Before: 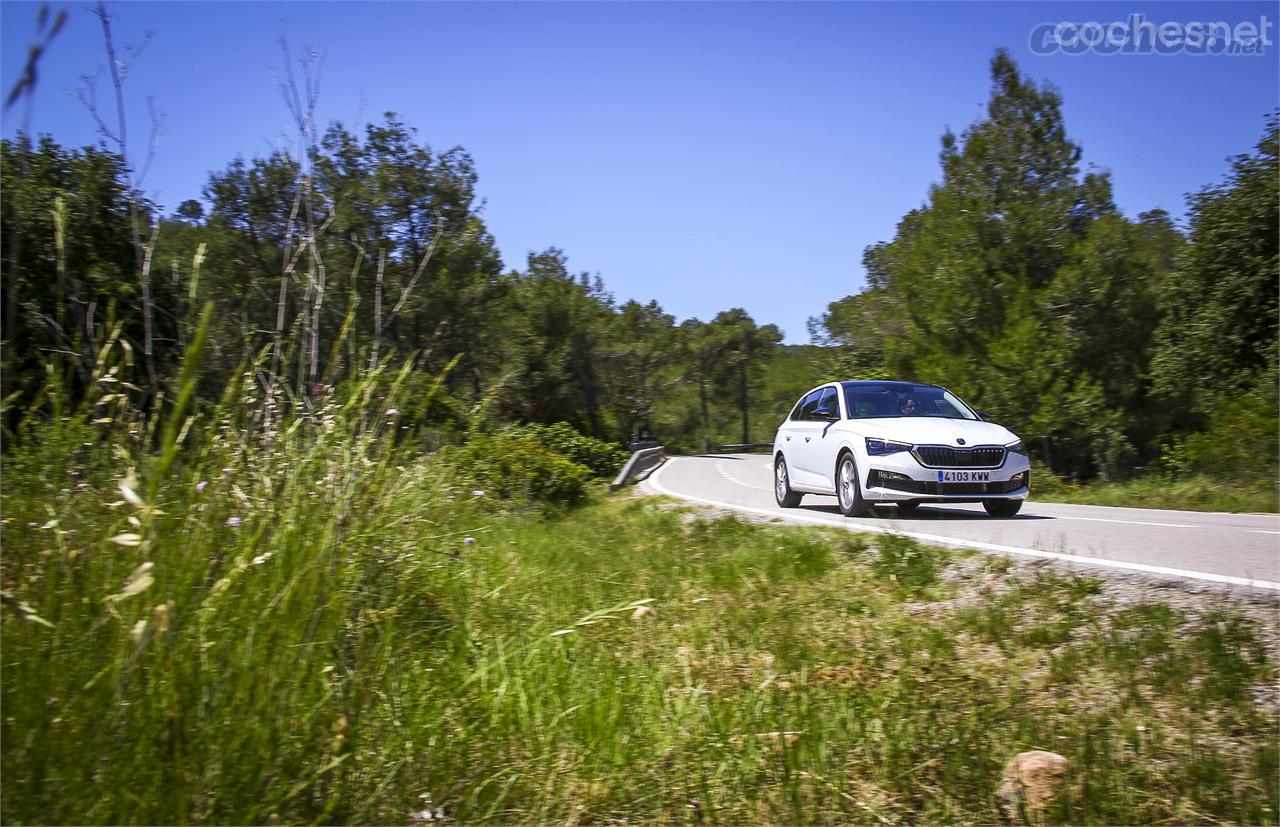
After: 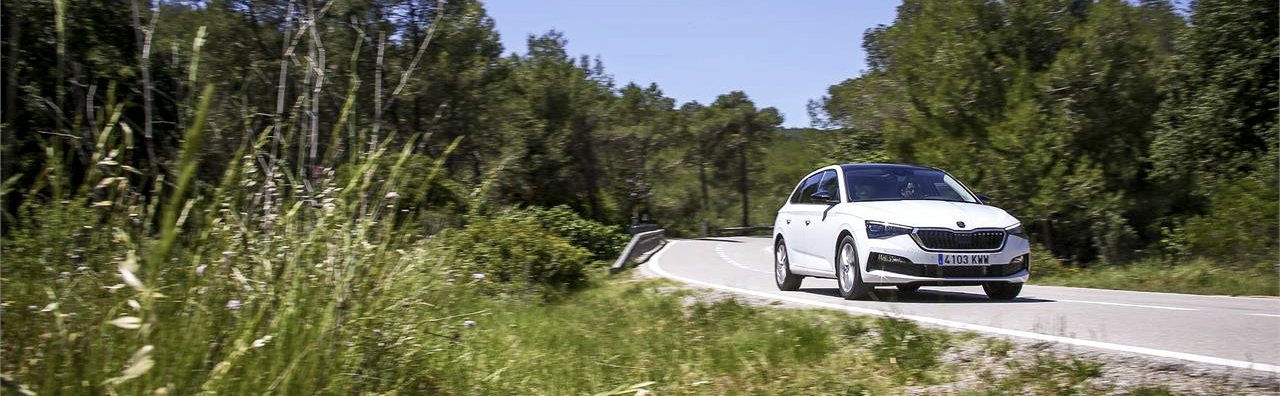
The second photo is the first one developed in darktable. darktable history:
color correction: highlights b* -0.023, saturation 0.787
exposure: black level correction 0.001, compensate exposure bias true, compensate highlight preservation false
crop and rotate: top 26.272%, bottom 25.788%
local contrast: mode bilateral grid, contrast 21, coarseness 50, detail 119%, midtone range 0.2
